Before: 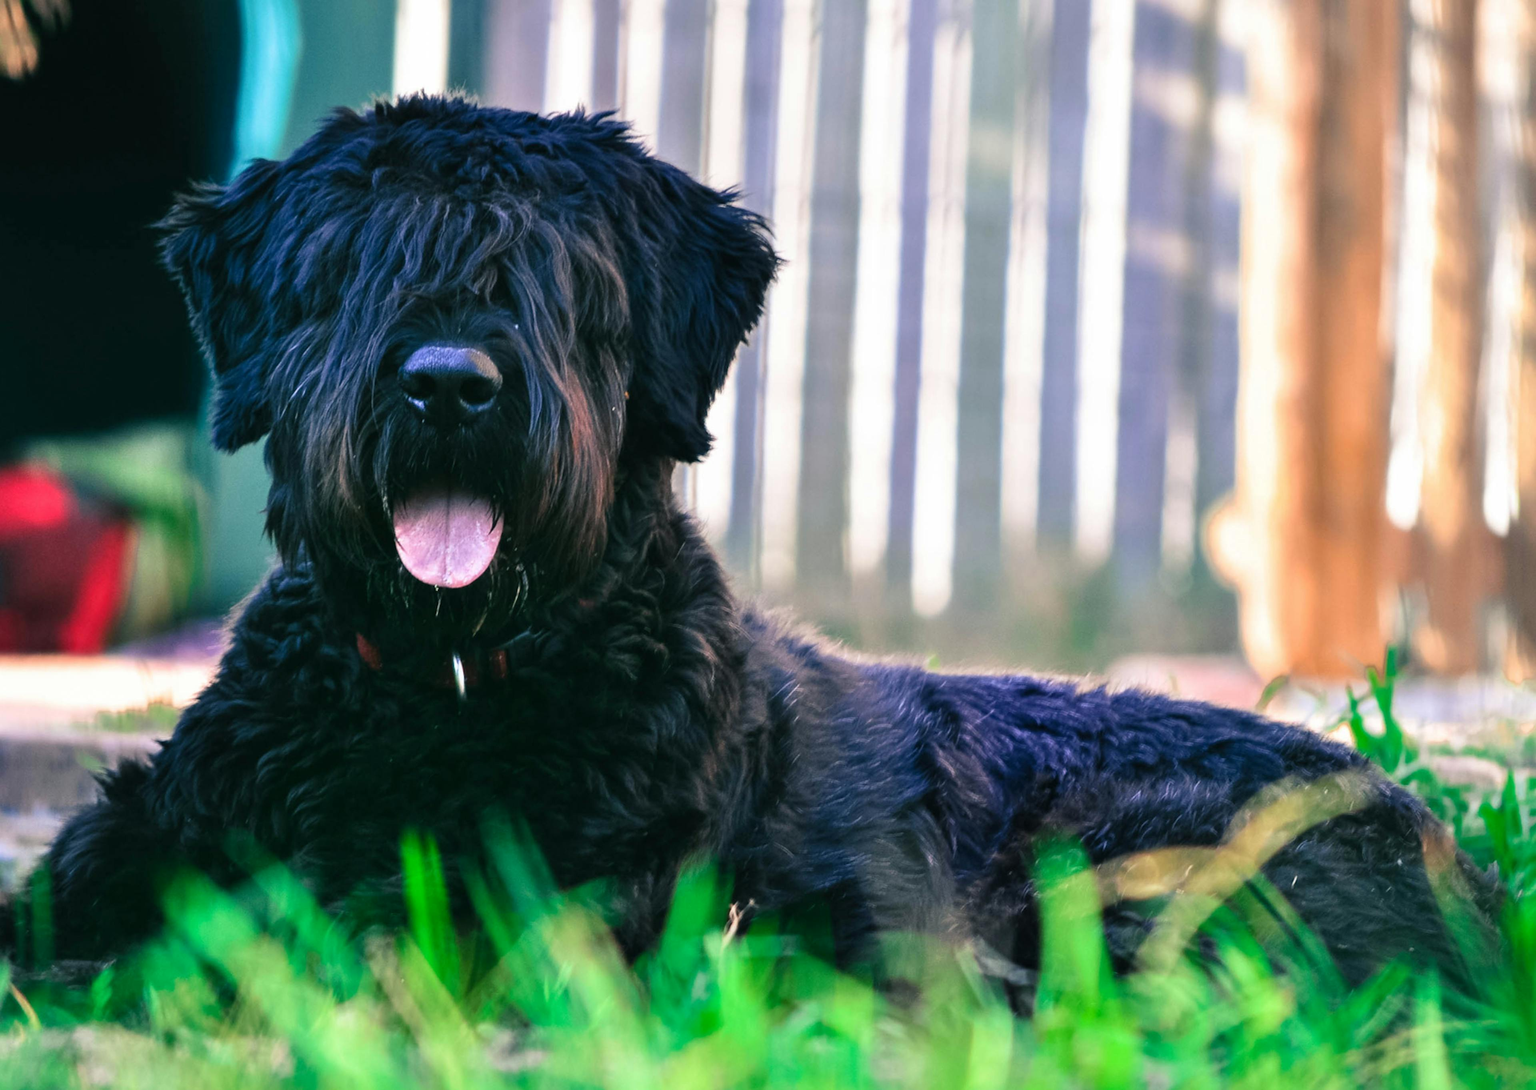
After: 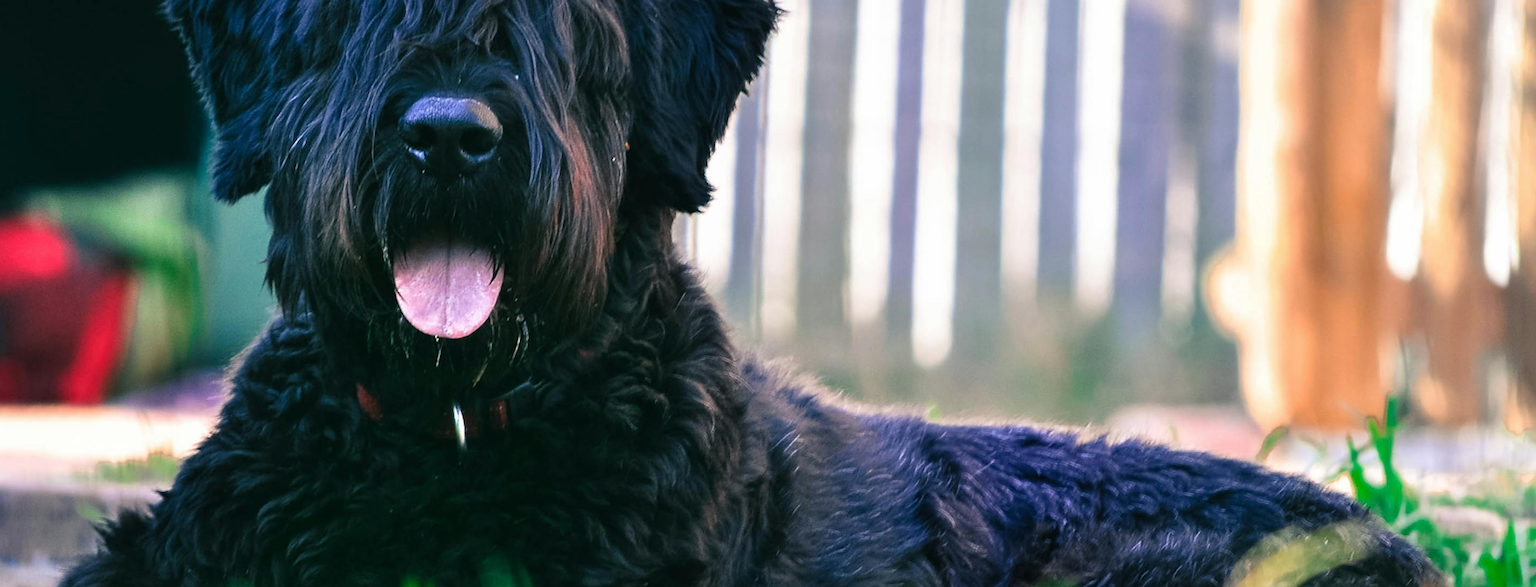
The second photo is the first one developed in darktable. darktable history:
crop and rotate: top 22.932%, bottom 23.168%
exposure: compensate highlight preservation false
sharpen: on, module defaults
